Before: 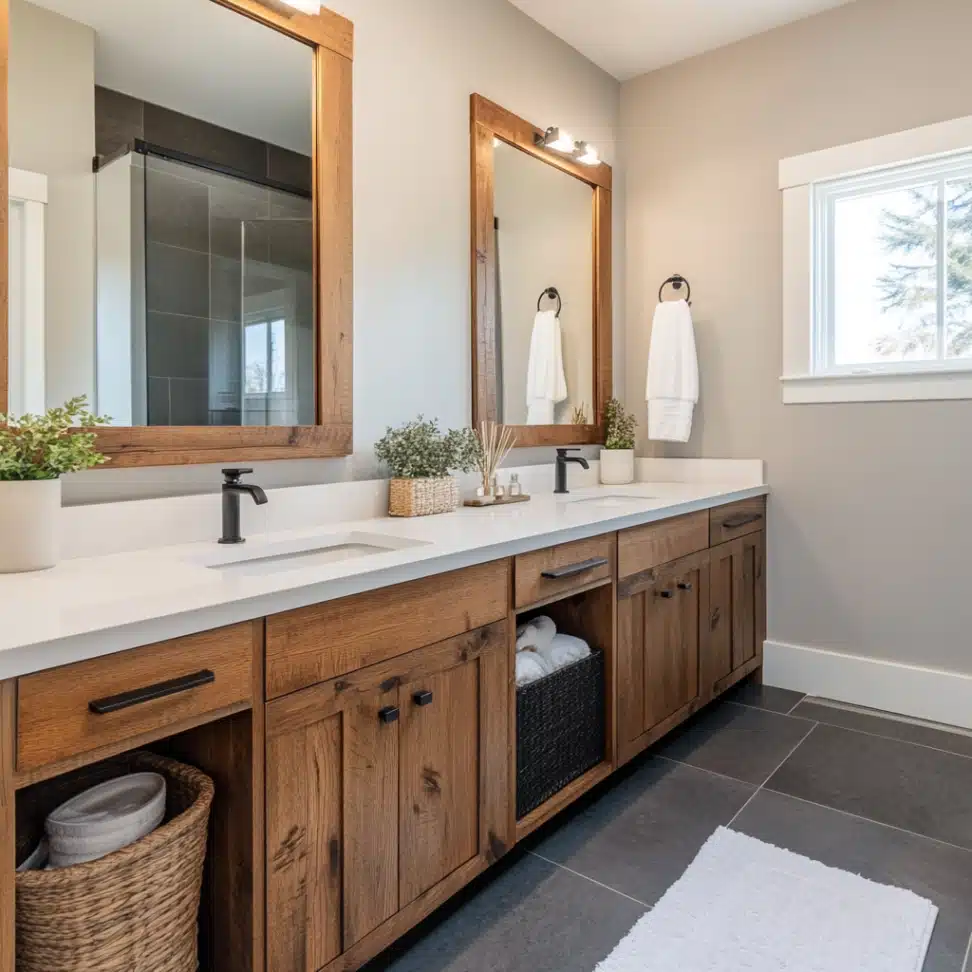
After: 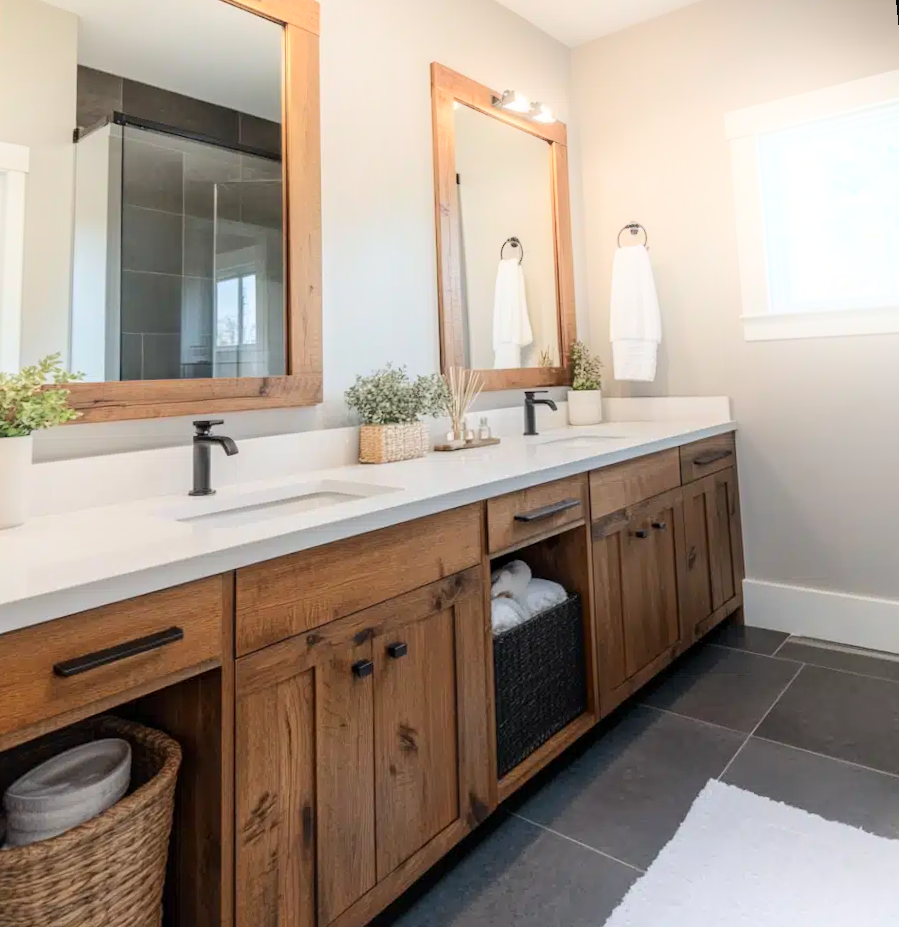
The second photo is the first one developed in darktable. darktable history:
shadows and highlights: shadows -54.3, highlights 86.09, soften with gaussian
bloom: size 9%, threshold 100%, strength 7%
rotate and perspective: rotation -1.68°, lens shift (vertical) -0.146, crop left 0.049, crop right 0.912, crop top 0.032, crop bottom 0.96
tone equalizer: on, module defaults
